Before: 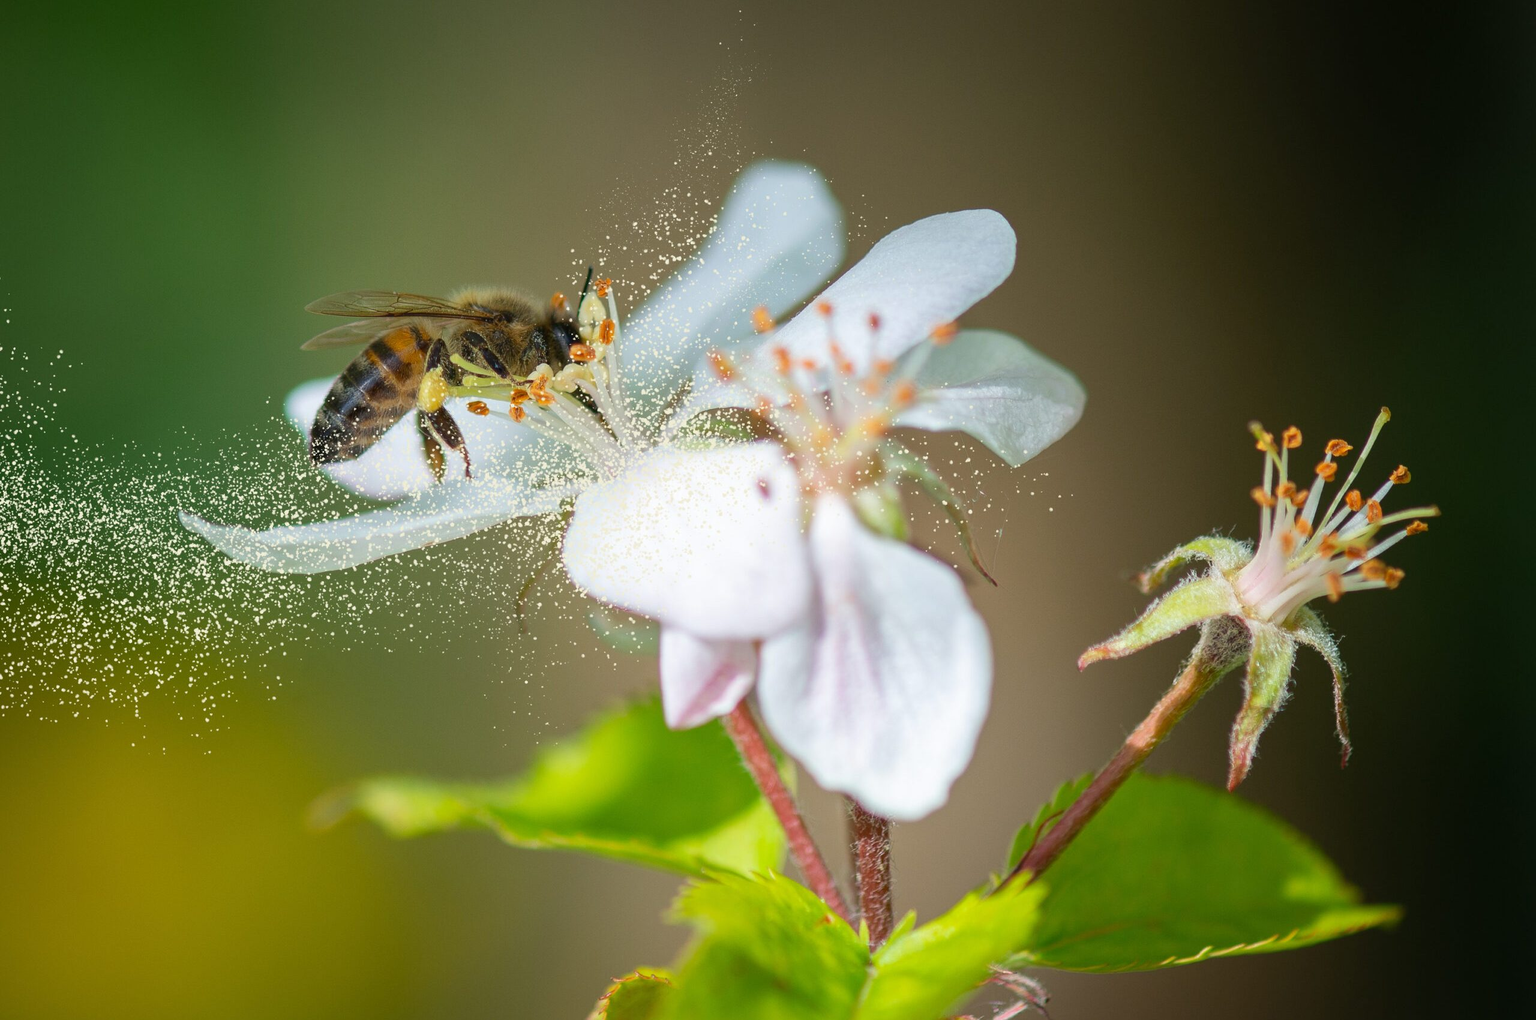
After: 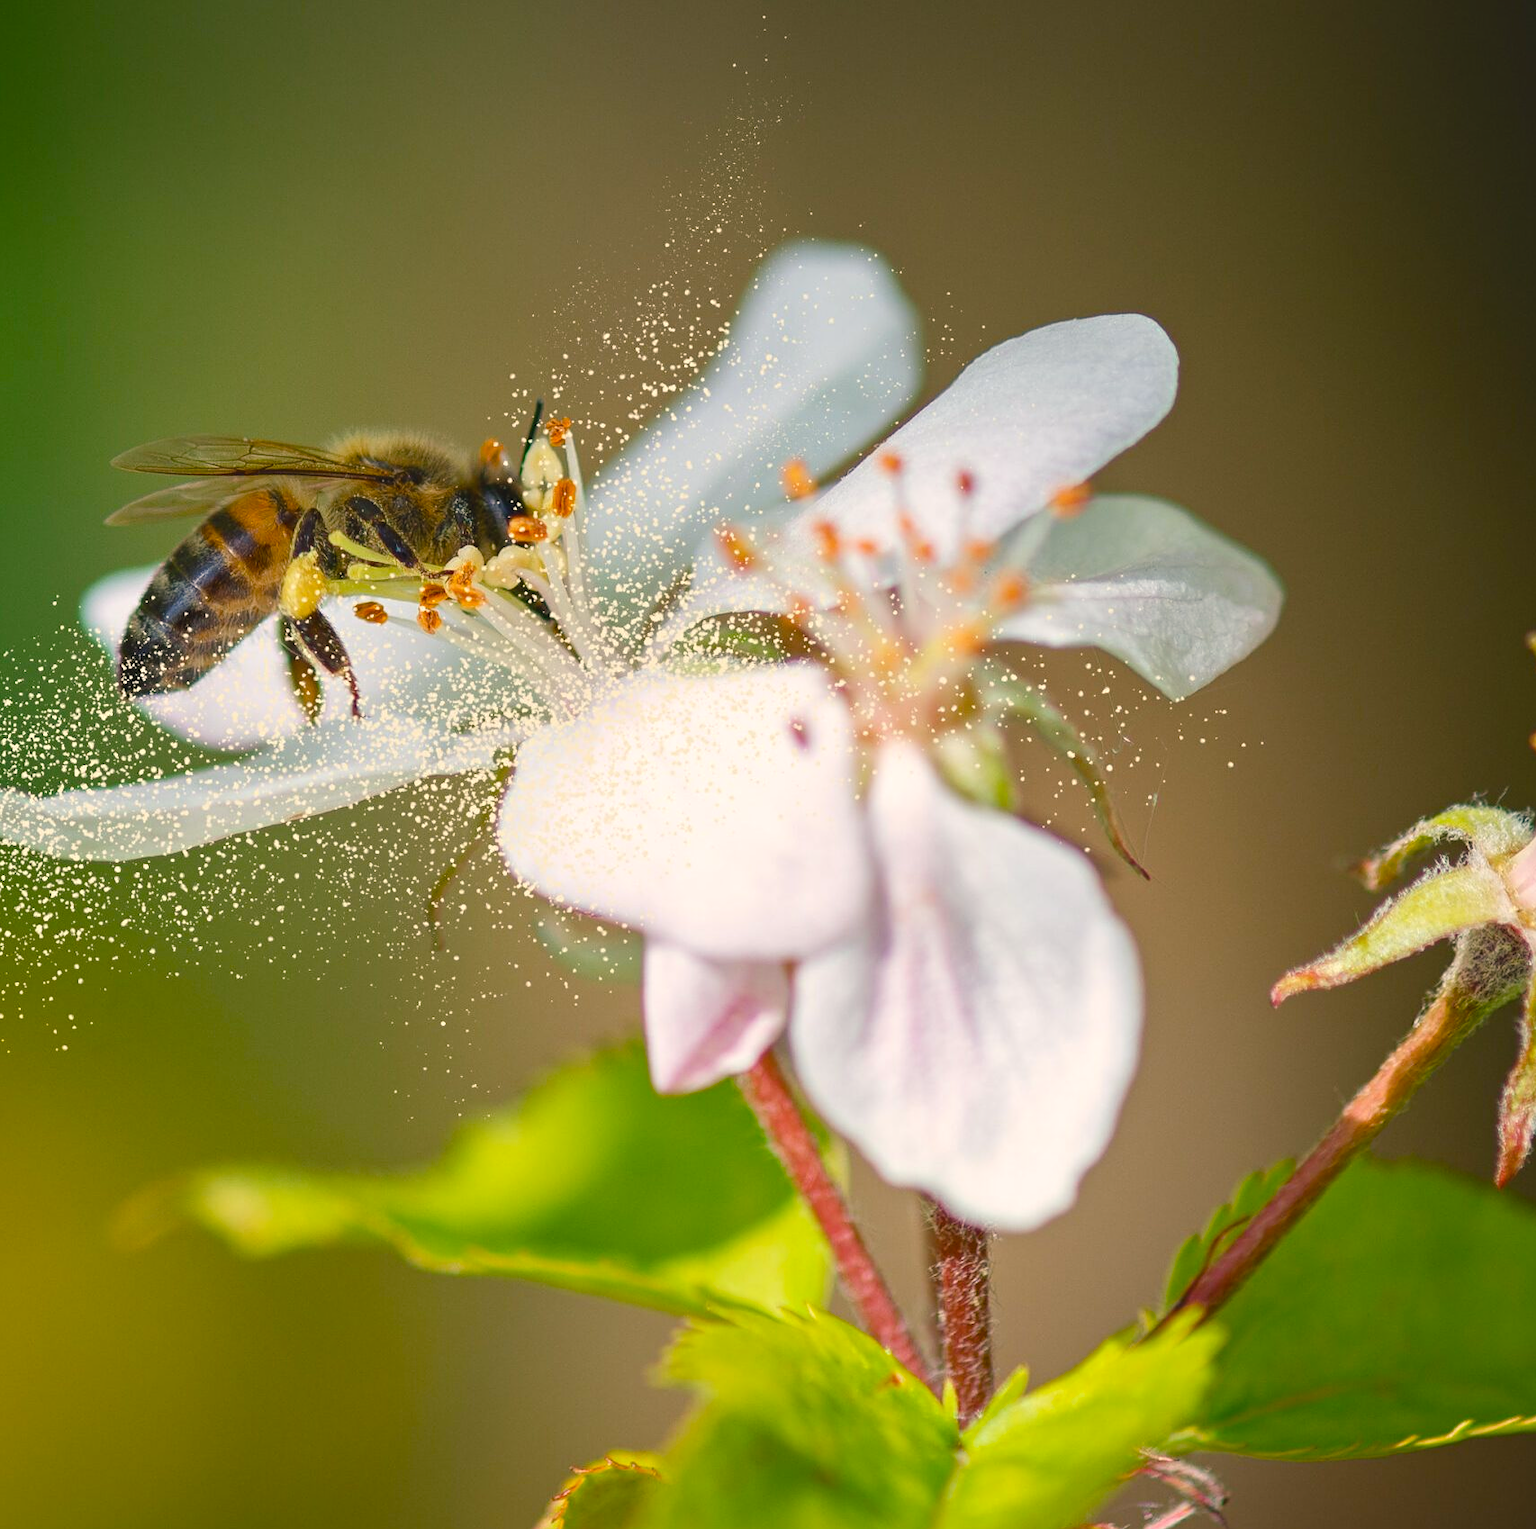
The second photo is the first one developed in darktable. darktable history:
color balance rgb: shadows lift › chroma 2%, shadows lift › hue 247.2°, power › chroma 0.3%, power › hue 25.2°, highlights gain › chroma 3%, highlights gain › hue 60°, global offset › luminance 0.75%, perceptual saturation grading › global saturation 20%, perceptual saturation grading › highlights -20%, perceptual saturation grading › shadows 30%, global vibrance 20%
contrast equalizer: y [[0.5, 0.504, 0.515, 0.527, 0.535, 0.534], [0.5 ×6], [0.491, 0.387, 0.179, 0.068, 0.068, 0.068], [0 ×5, 0.023], [0 ×6]]
crop and rotate: left 15.055%, right 18.278%
